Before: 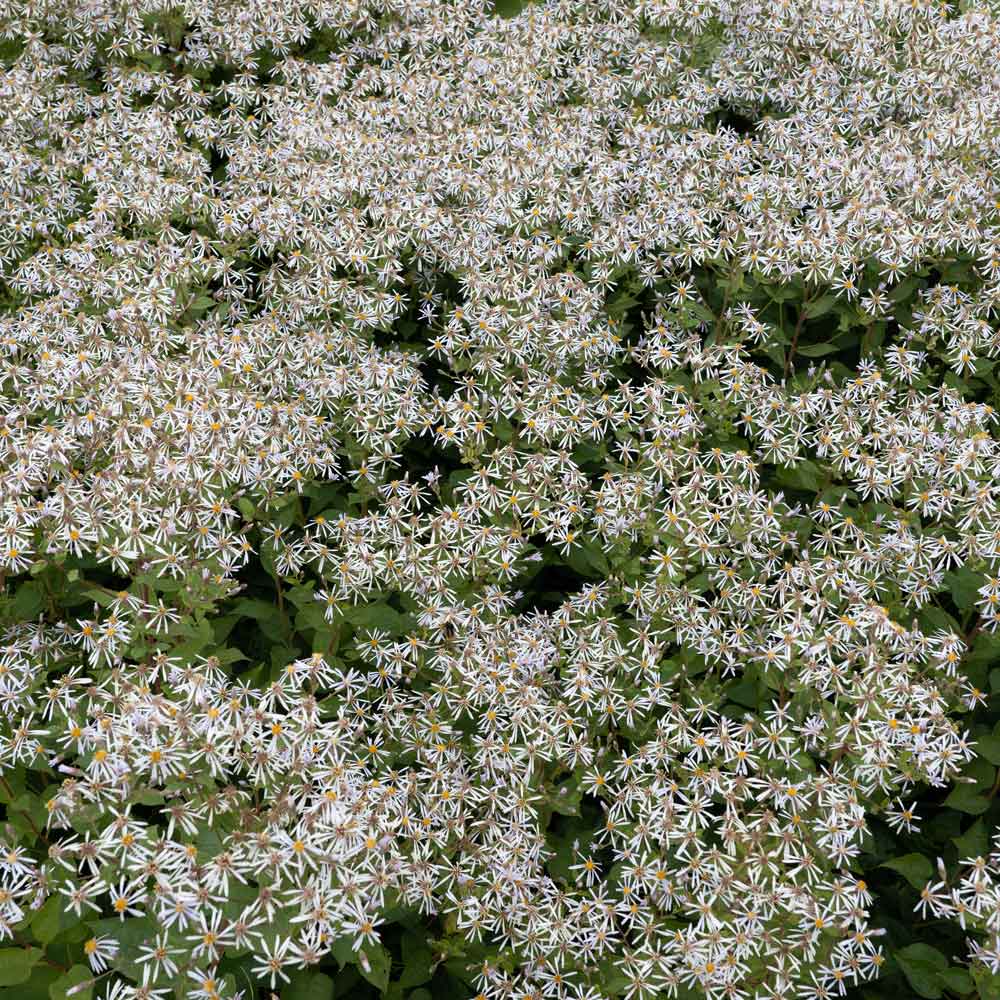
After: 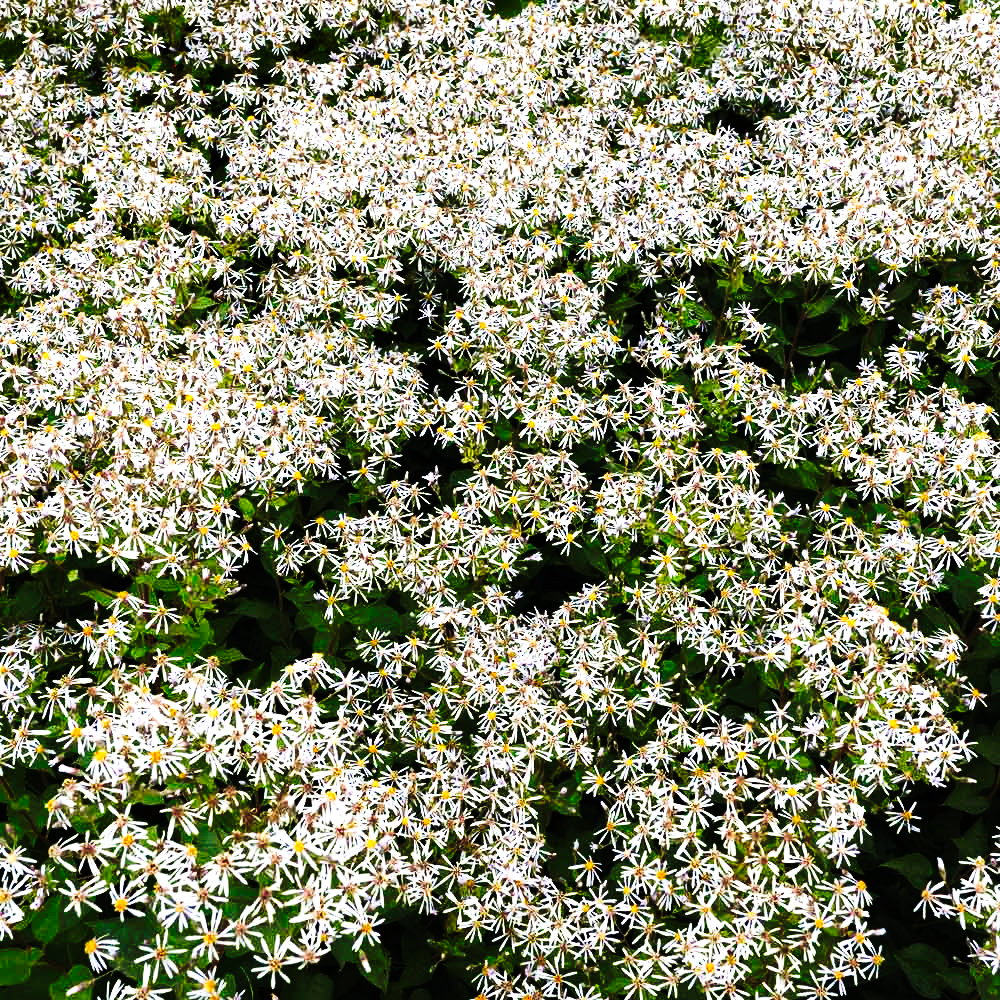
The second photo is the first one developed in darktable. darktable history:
shadows and highlights: radius 171.16, shadows 27, white point adjustment 3.13, highlights -67.95, soften with gaussian
tone curve: curves: ch0 [(0, 0) (0.003, 0.004) (0.011, 0.006) (0.025, 0.008) (0.044, 0.012) (0.069, 0.017) (0.1, 0.021) (0.136, 0.029) (0.177, 0.043) (0.224, 0.062) (0.277, 0.108) (0.335, 0.166) (0.399, 0.301) (0.468, 0.467) (0.543, 0.64) (0.623, 0.803) (0.709, 0.908) (0.801, 0.969) (0.898, 0.988) (1, 1)], preserve colors none
